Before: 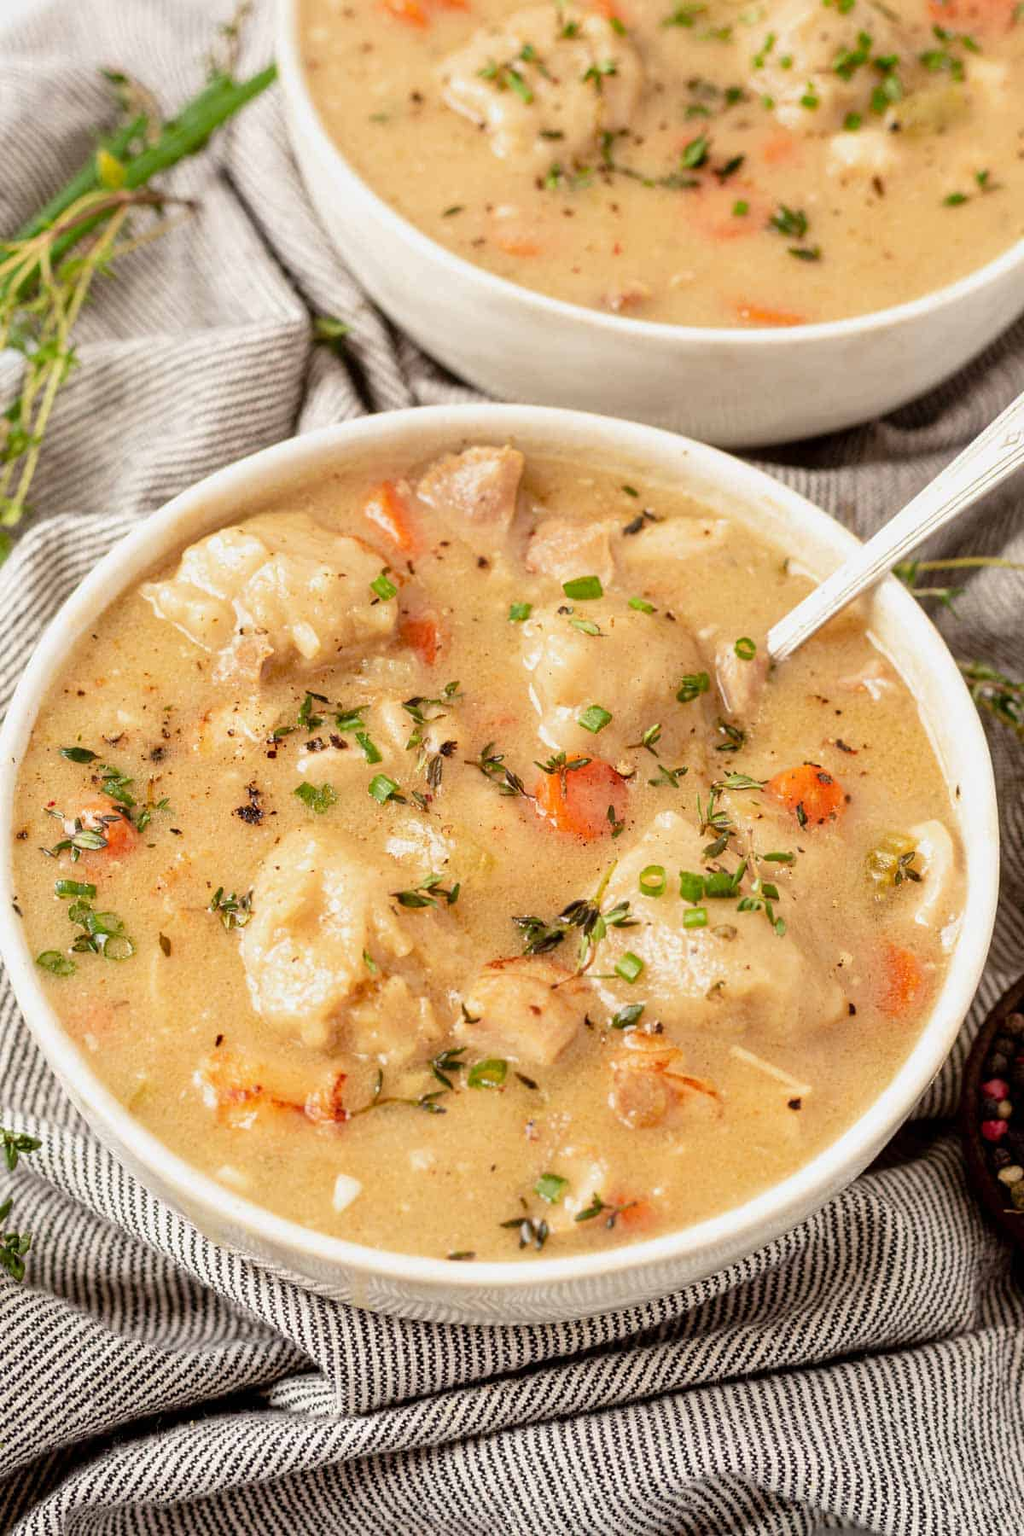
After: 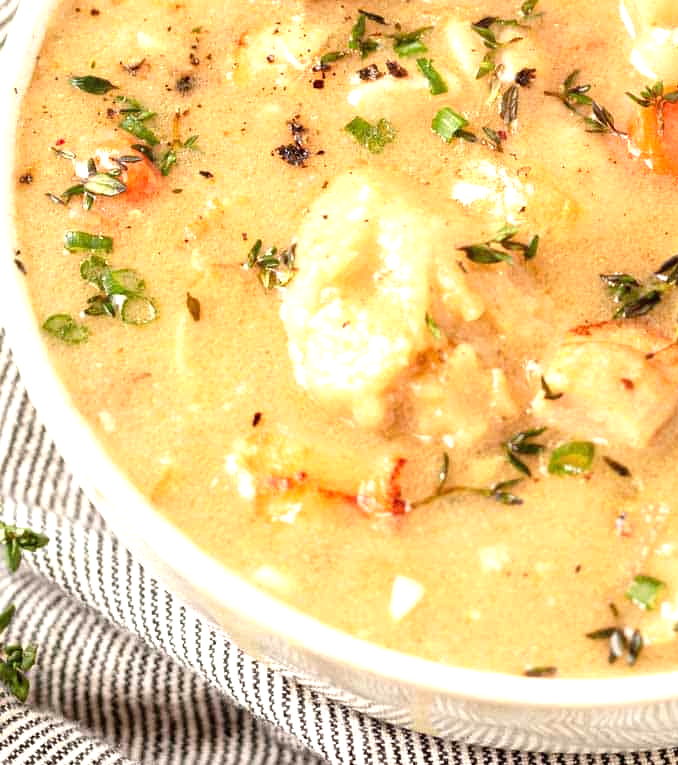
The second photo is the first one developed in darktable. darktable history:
crop: top 44.495%, right 43.437%, bottom 12.956%
exposure: black level correction 0, exposure 0.702 EV, compensate highlight preservation false
